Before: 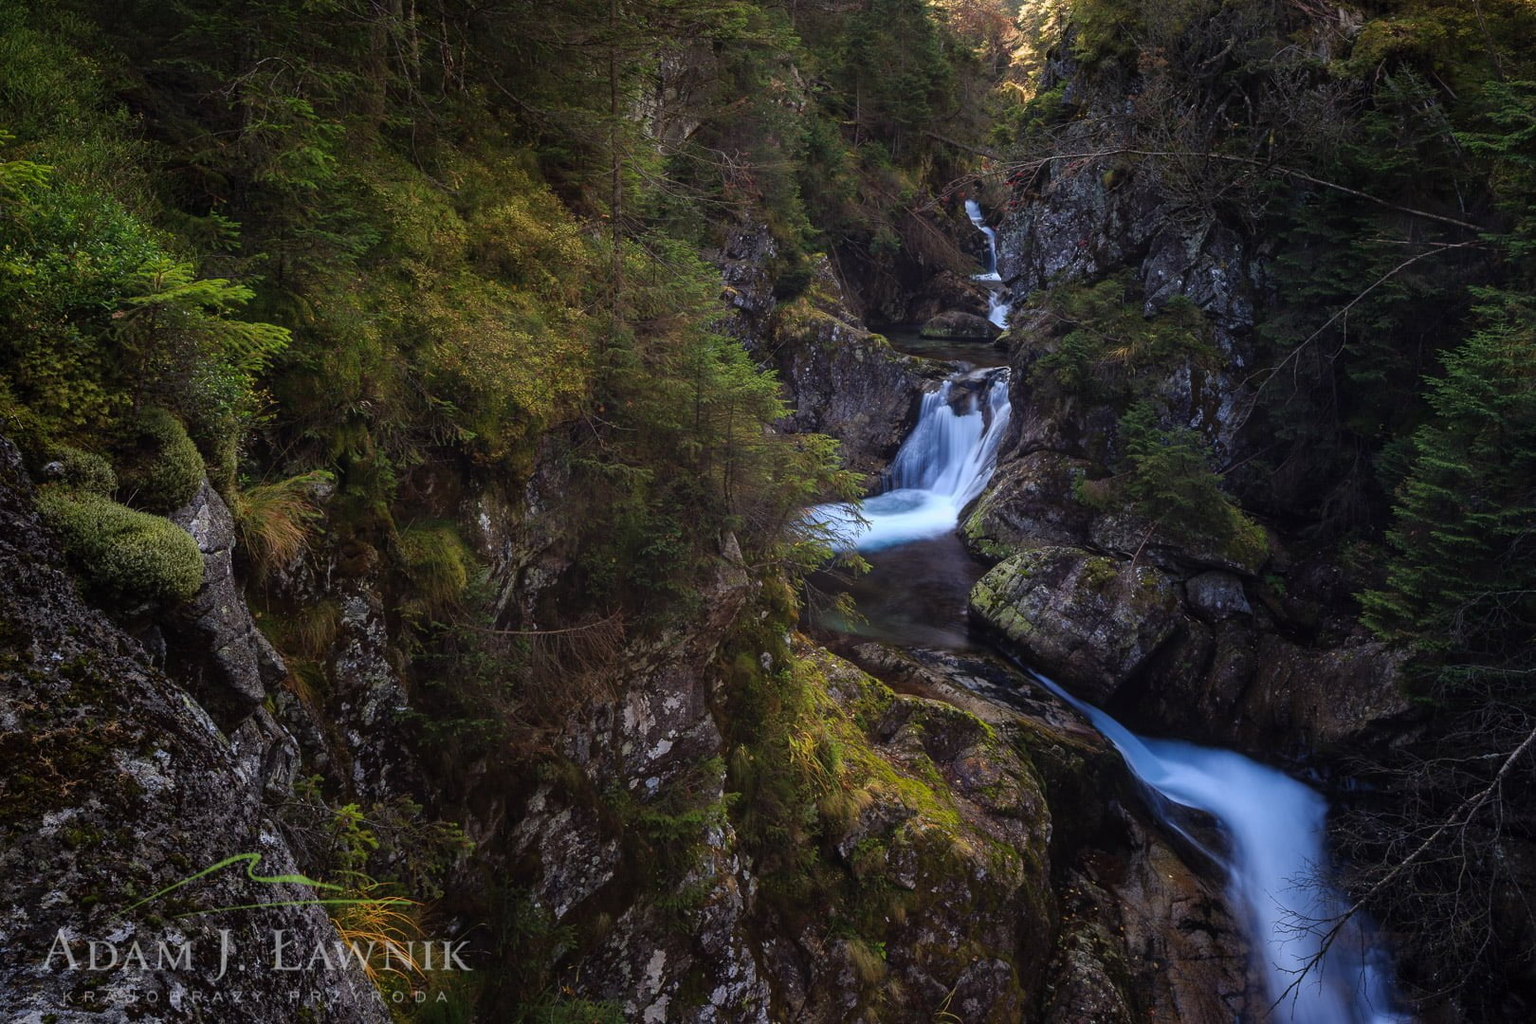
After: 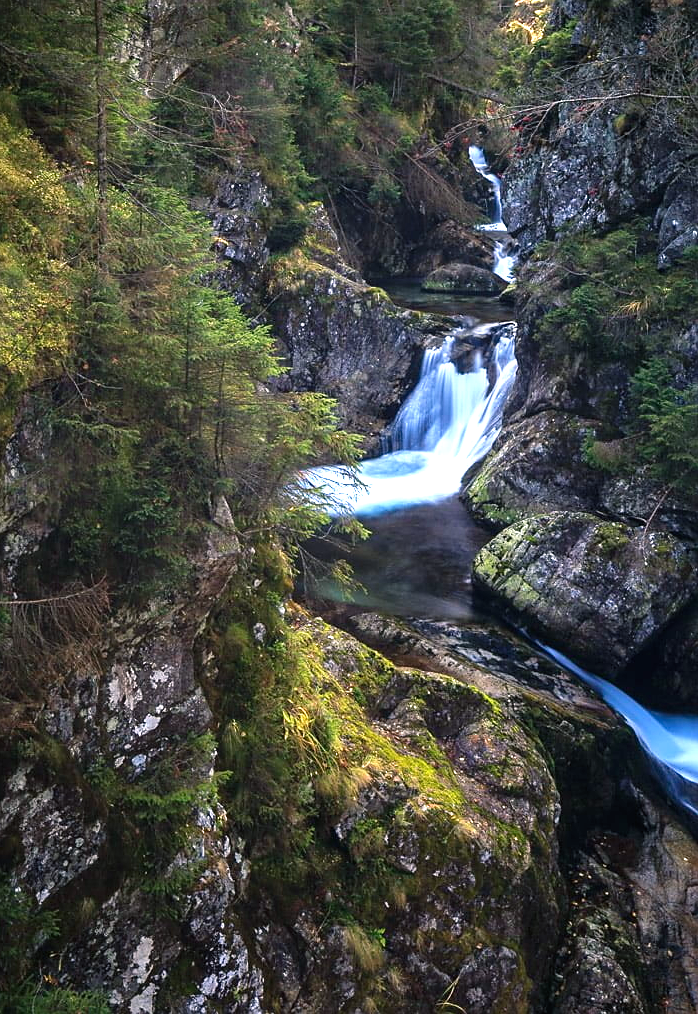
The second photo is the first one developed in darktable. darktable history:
color balance rgb: power › luminance -7.905%, power › chroma 1.1%, power › hue 215.62°, perceptual saturation grading › global saturation -0.099%
tone curve: curves: ch0 [(0, 0) (0.059, 0.027) (0.162, 0.125) (0.304, 0.279) (0.547, 0.532) (0.828, 0.815) (1, 0.983)]; ch1 [(0, 0) (0.23, 0.166) (0.34, 0.298) (0.371, 0.334) (0.435, 0.408) (0.477, 0.469) (0.499, 0.498) (0.529, 0.544) (0.559, 0.587) (0.743, 0.798) (1, 1)]; ch2 [(0, 0) (0.431, 0.414) (0.498, 0.503) (0.524, 0.531) (0.568, 0.567) (0.6, 0.597) (0.643, 0.631) (0.74, 0.721) (1, 1)], preserve colors none
exposure: black level correction 0, exposure 1.462 EV, compensate highlight preservation false
crop: left 33.907%, top 6.055%, right 22.979%
sharpen: radius 1.513, amount 0.355, threshold 1.453
